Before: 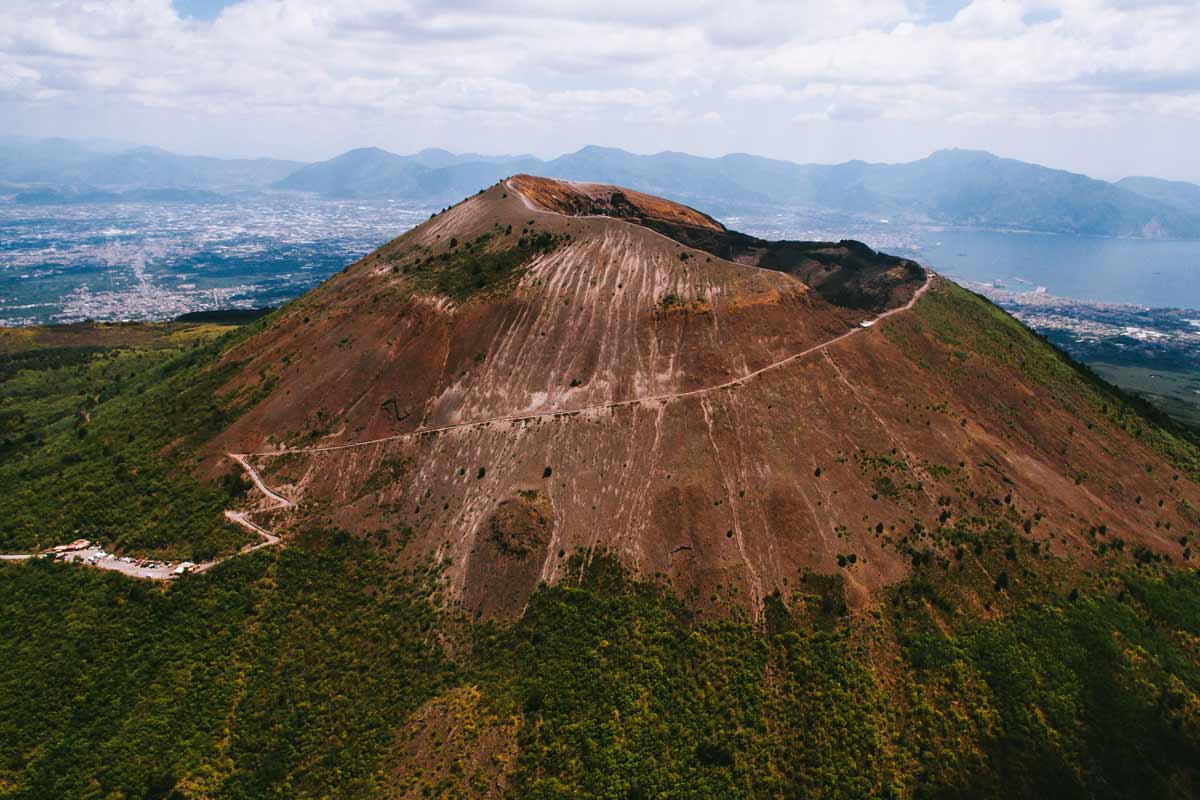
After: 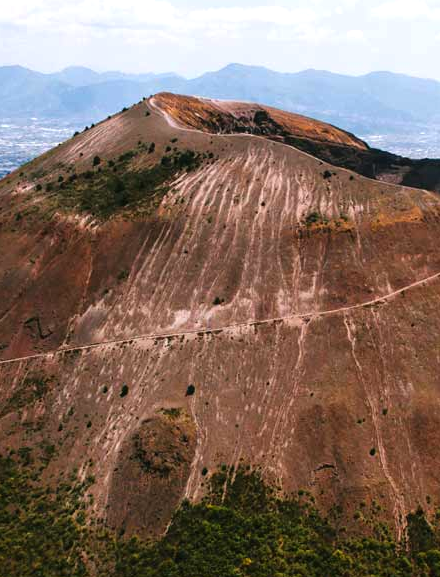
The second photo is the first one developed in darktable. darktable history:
tone equalizer: -8 EV -0.446 EV, -7 EV -0.354 EV, -6 EV -0.303 EV, -5 EV -0.231 EV, -3 EV 0.257 EV, -2 EV 0.313 EV, -1 EV 0.403 EV, +0 EV 0.411 EV
crop and rotate: left 29.772%, top 10.365%, right 33.482%, bottom 17.446%
